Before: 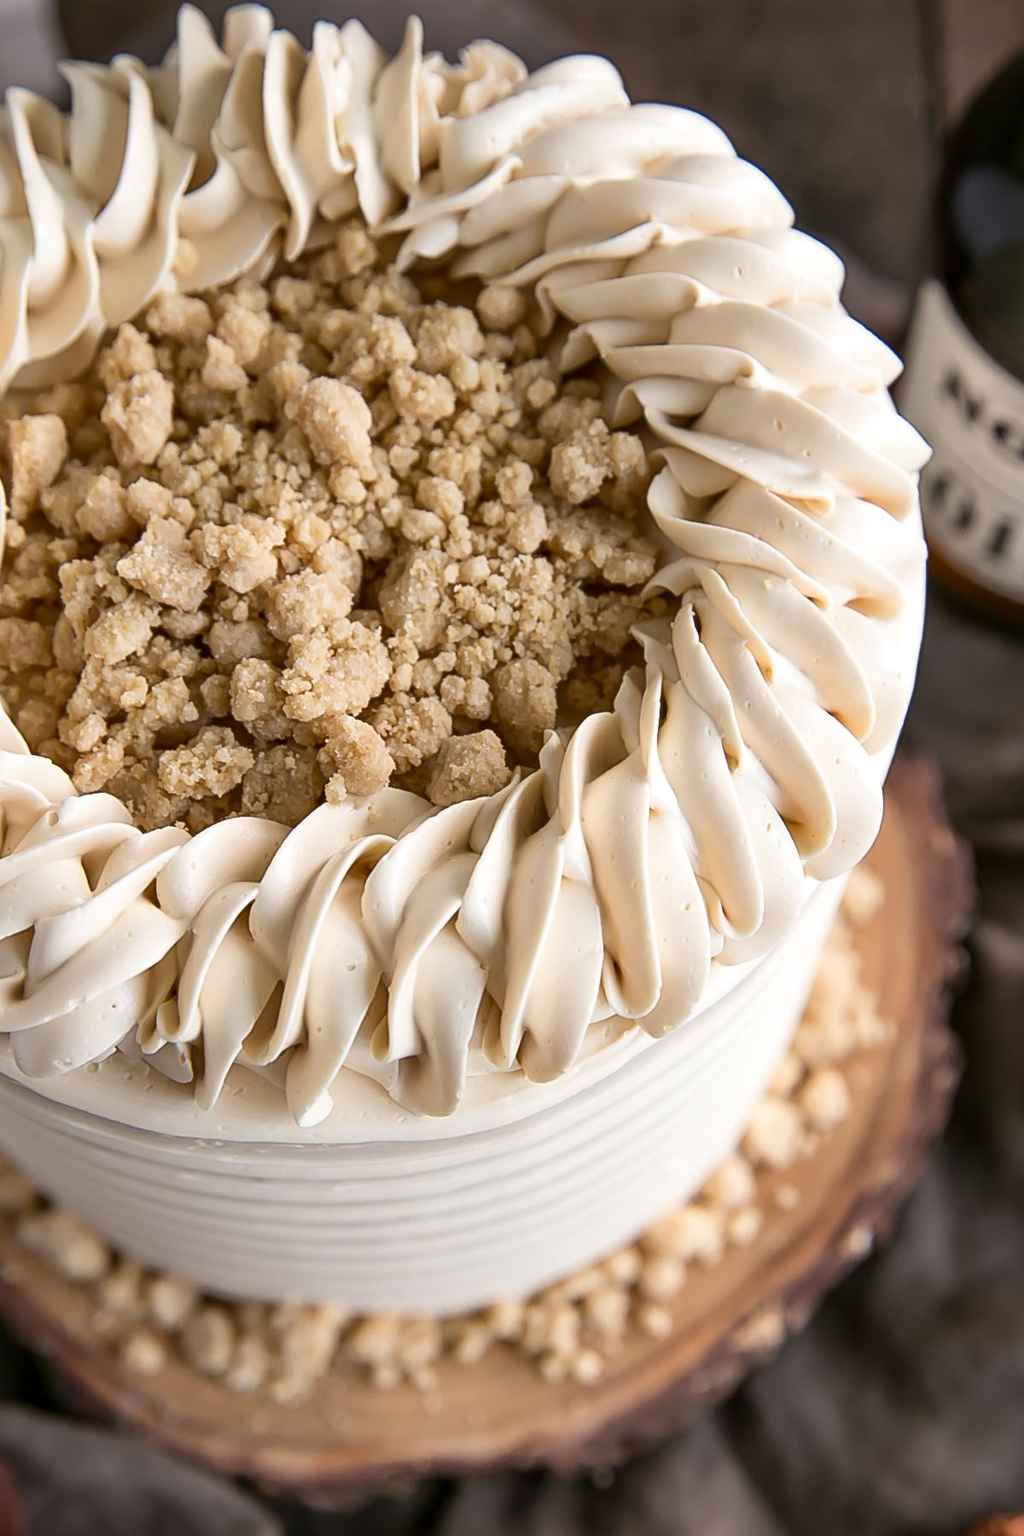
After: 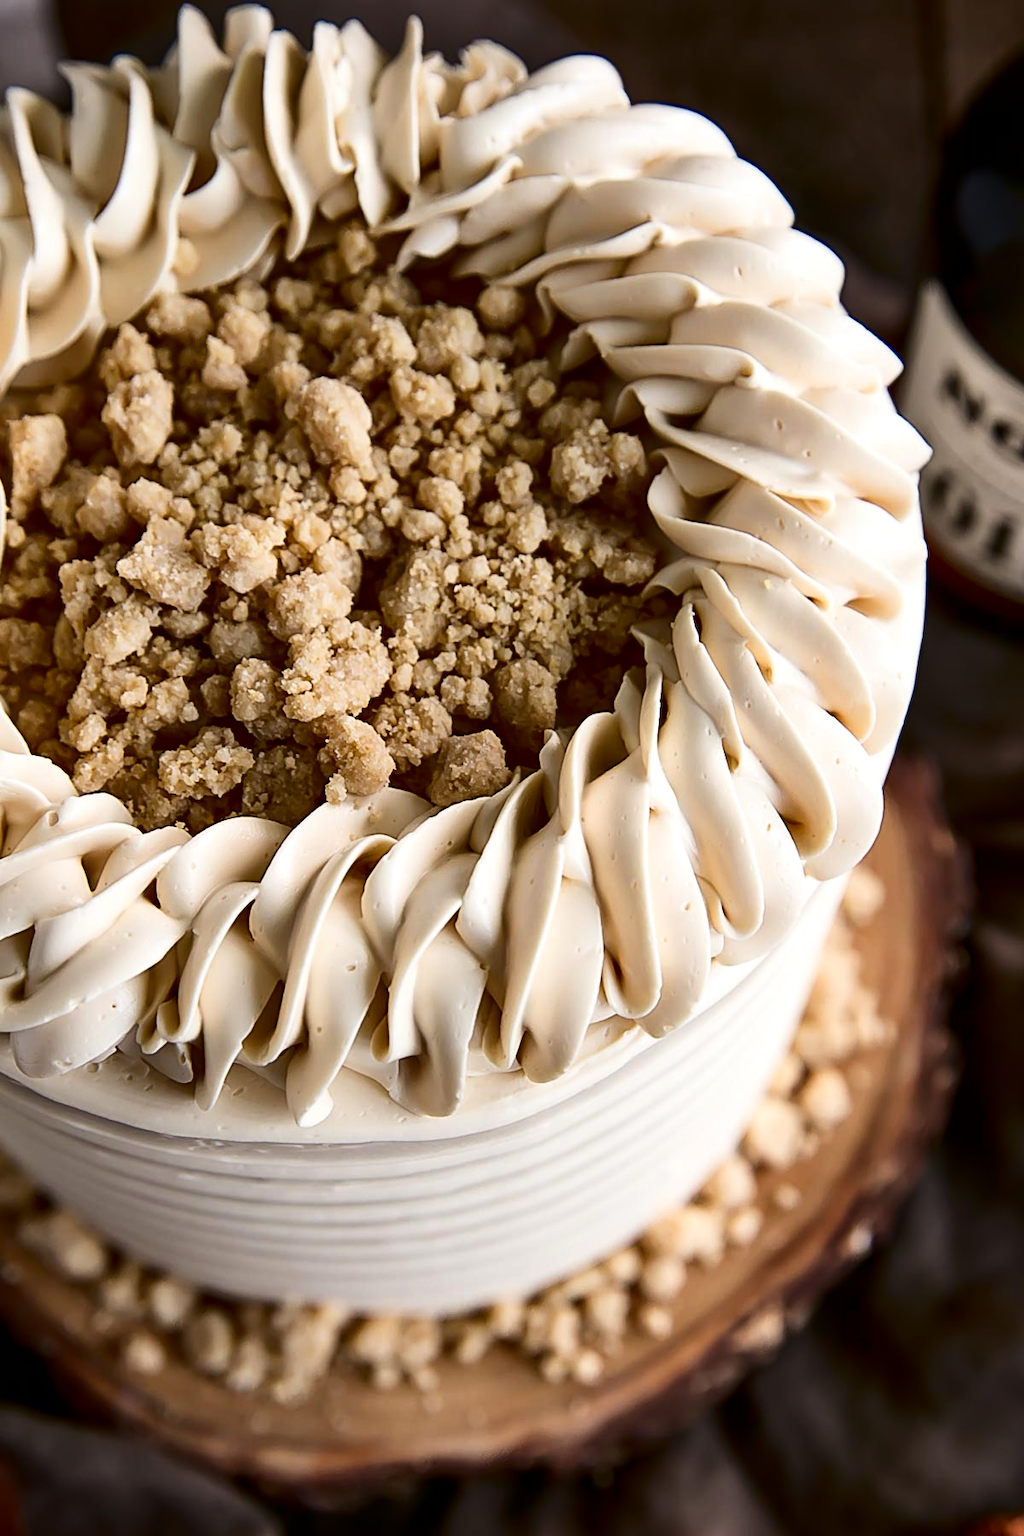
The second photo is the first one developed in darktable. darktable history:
contrast brightness saturation: contrast 0.19, brightness -0.24, saturation 0.11
local contrast: mode bilateral grid, contrast 100, coarseness 100, detail 108%, midtone range 0.2
